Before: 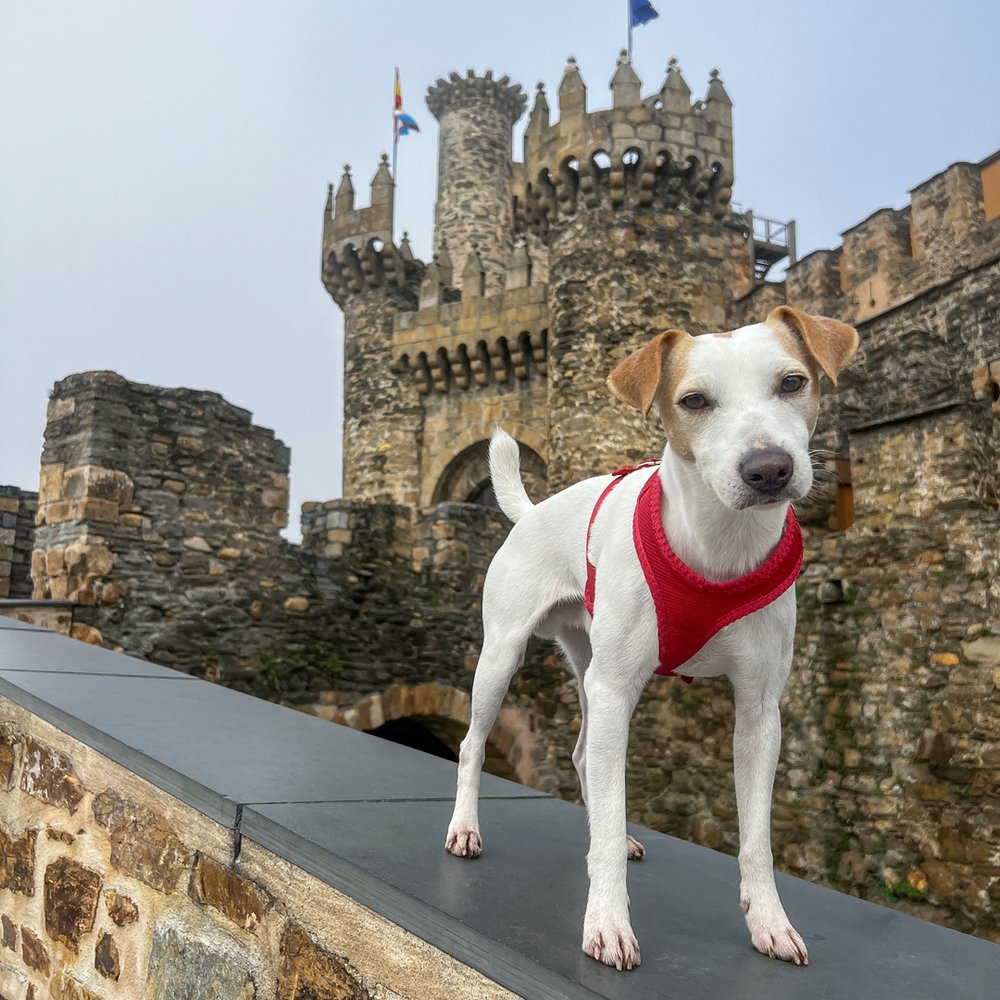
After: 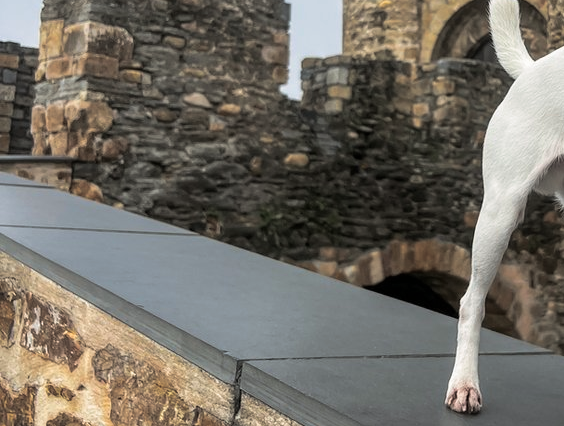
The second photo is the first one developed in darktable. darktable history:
crop: top 44.483%, right 43.593%, bottom 12.892%
split-toning: shadows › hue 36°, shadows › saturation 0.05, highlights › hue 10.8°, highlights › saturation 0.15, compress 40%
